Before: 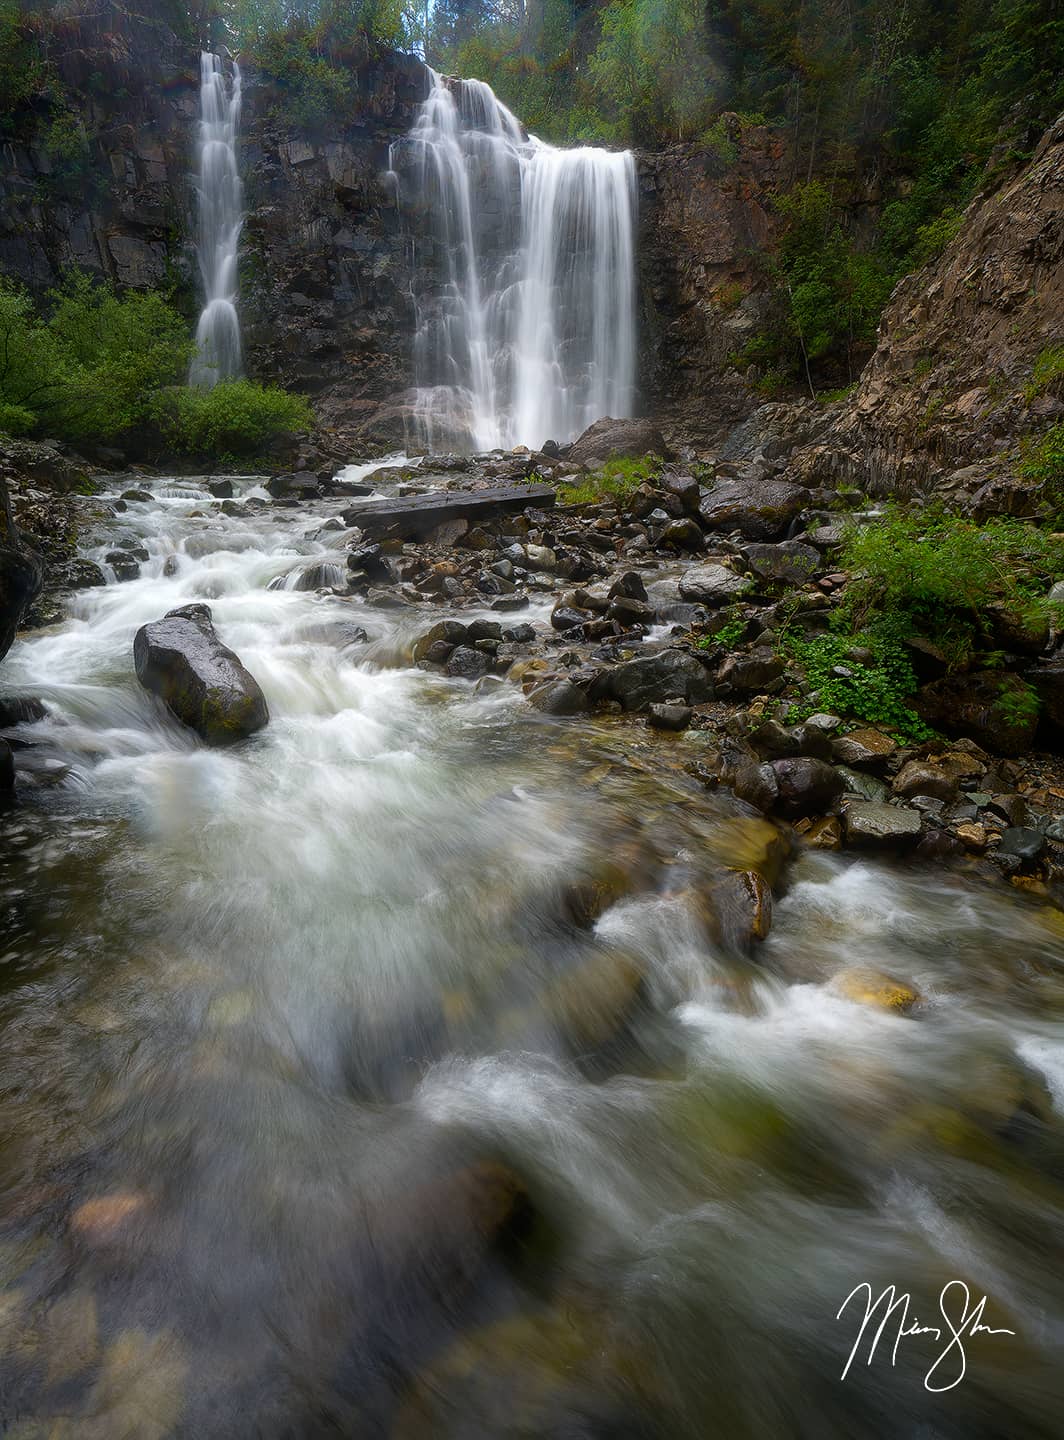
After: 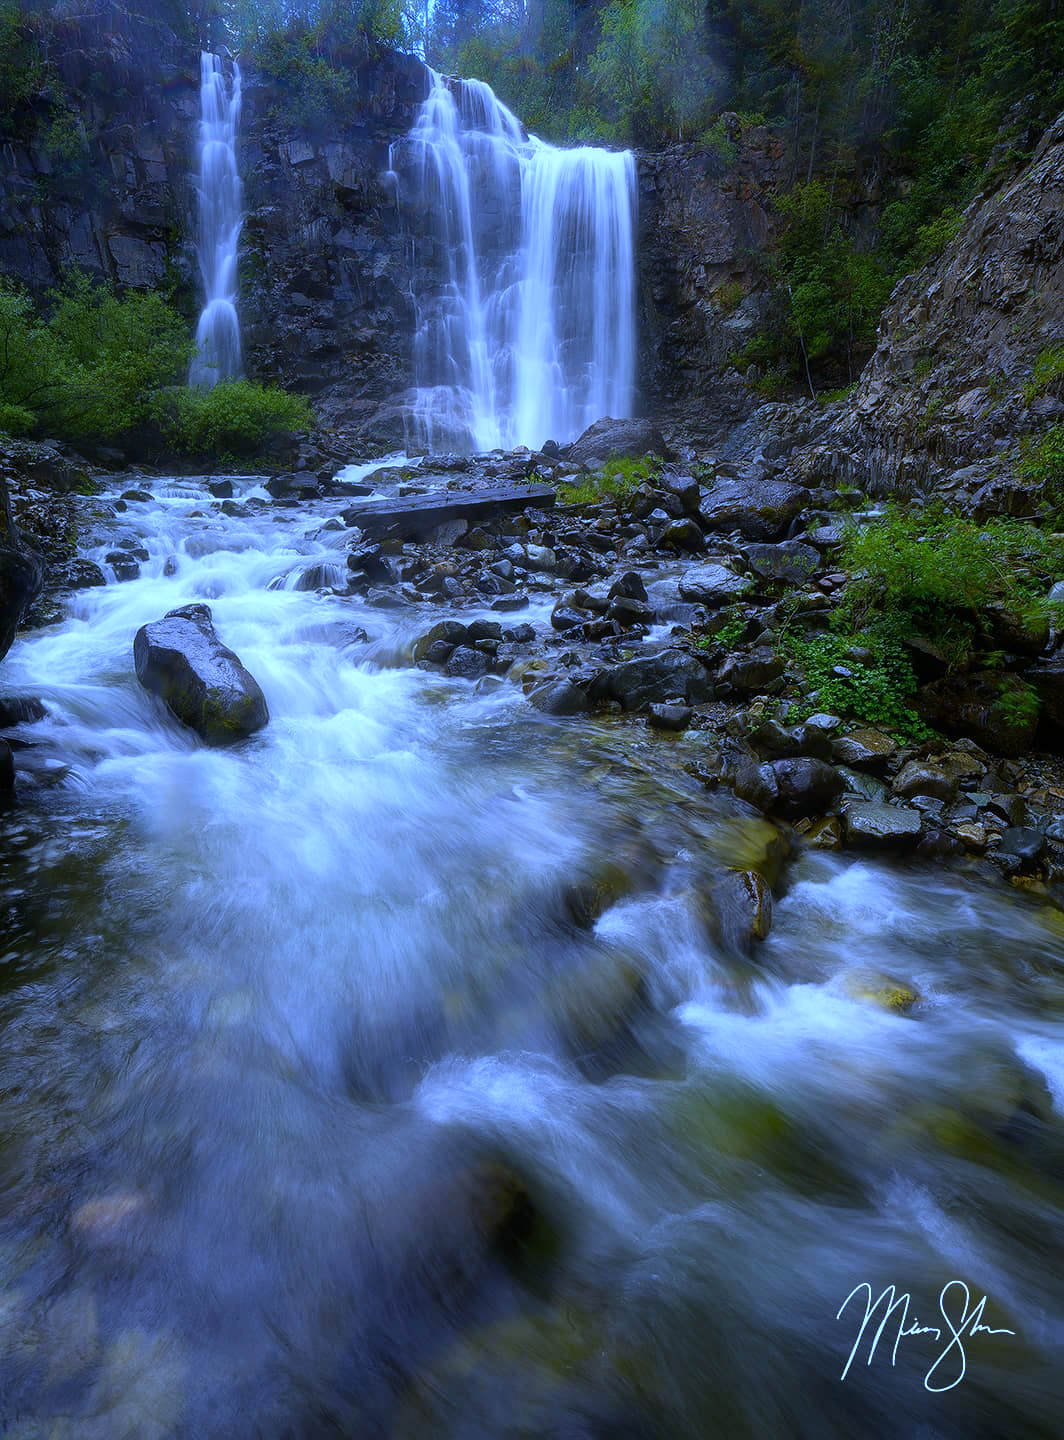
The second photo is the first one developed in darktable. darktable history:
base curve: curves: ch0 [(0, 0) (0.989, 0.992)], preserve colors none
white balance: red 0.766, blue 1.537
